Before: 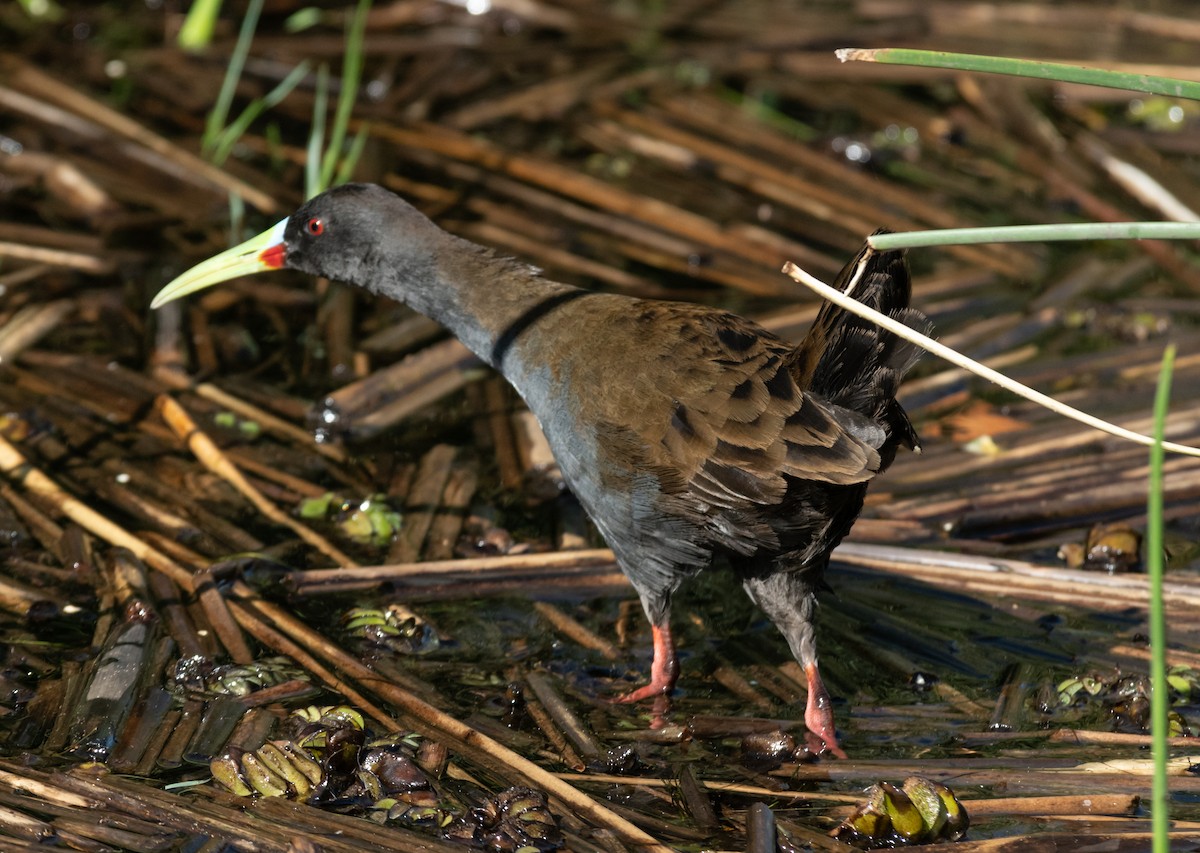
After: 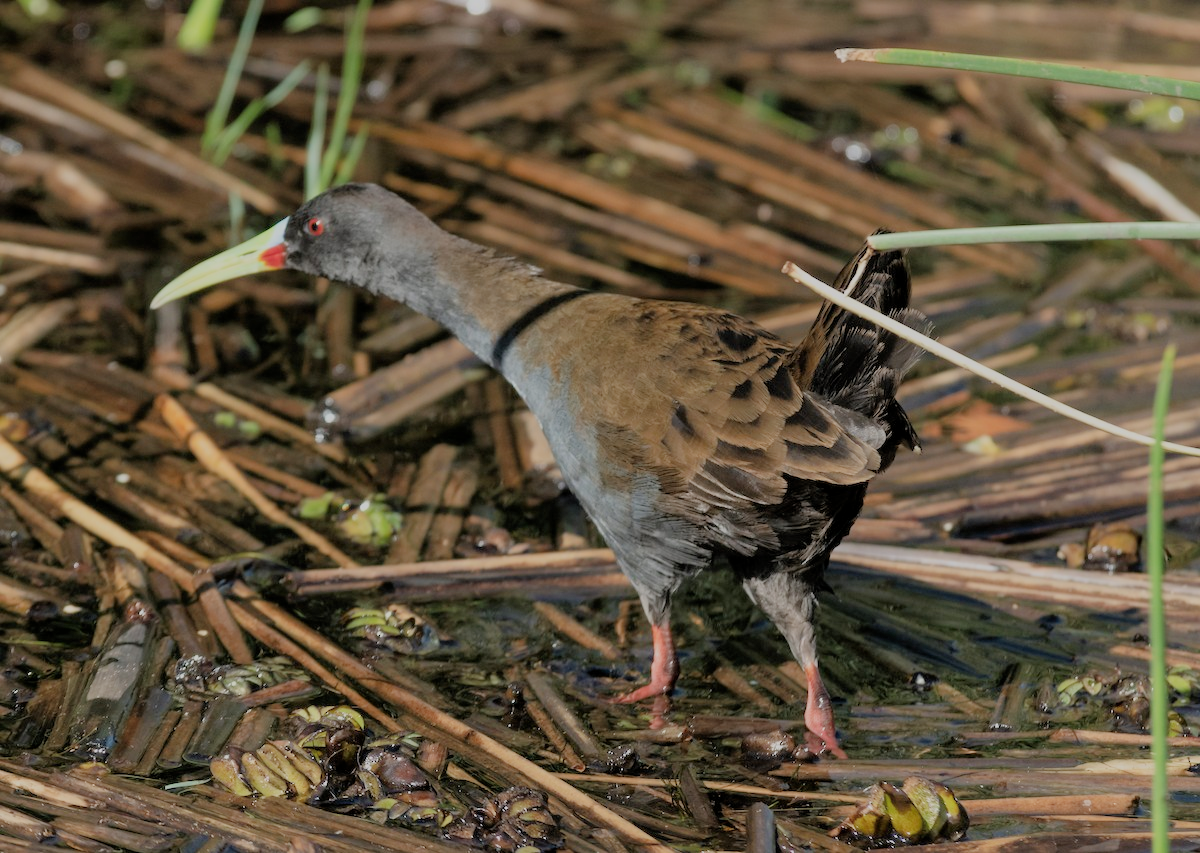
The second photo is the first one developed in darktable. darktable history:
exposure: exposure 0.61 EV, compensate exposure bias true, compensate highlight preservation false
filmic rgb: middle gray luminance 2.74%, black relative exposure -9.96 EV, white relative exposure 6.98 EV, dynamic range scaling 10.17%, target black luminance 0%, hardness 3.19, latitude 44.18%, contrast 0.686, highlights saturation mix 5.58%, shadows ↔ highlights balance 13.68%
